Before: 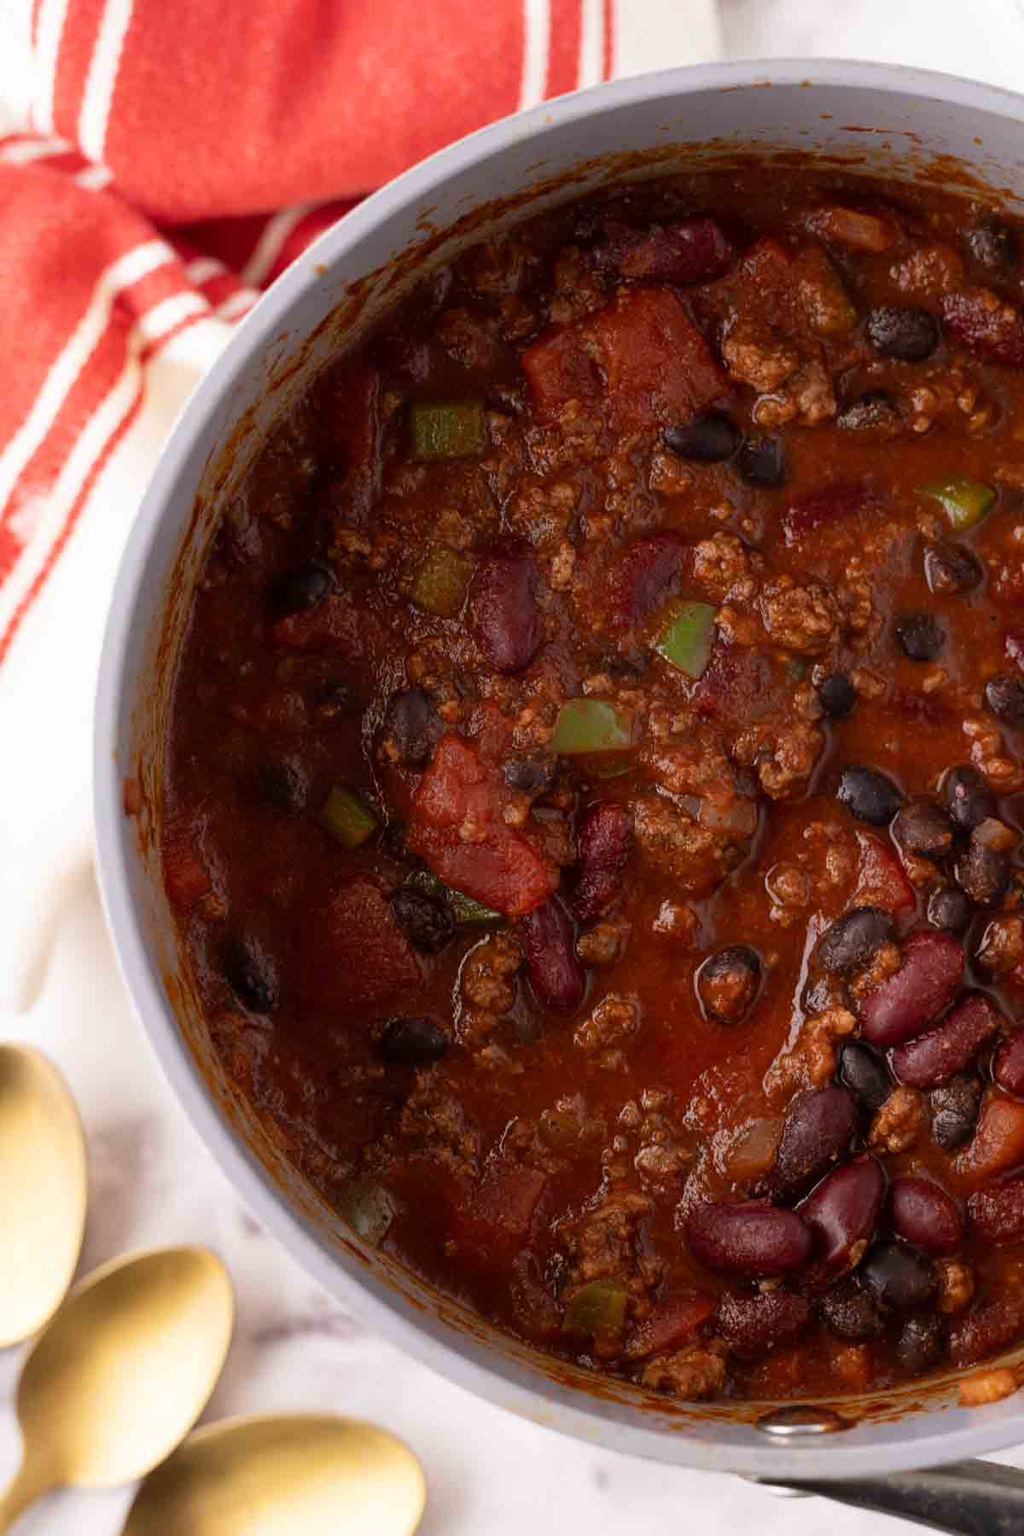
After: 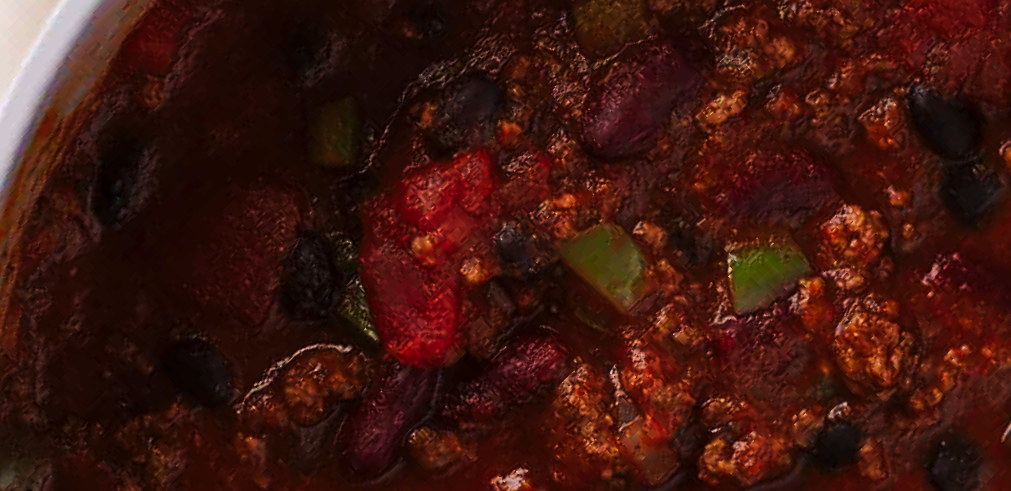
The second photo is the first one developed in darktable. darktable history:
sharpen: radius 1.304, amount 0.307, threshold 0.054
tone curve: curves: ch0 [(0, 0) (0.003, 0.003) (0.011, 0.009) (0.025, 0.018) (0.044, 0.028) (0.069, 0.038) (0.1, 0.049) (0.136, 0.062) (0.177, 0.089) (0.224, 0.123) (0.277, 0.165) (0.335, 0.223) (0.399, 0.293) (0.468, 0.385) (0.543, 0.497) (0.623, 0.613) (0.709, 0.716) (0.801, 0.802) (0.898, 0.887) (1, 1)], preserve colors none
crop and rotate: angle -45.8°, top 16.109%, right 0.904%, bottom 11.741%
